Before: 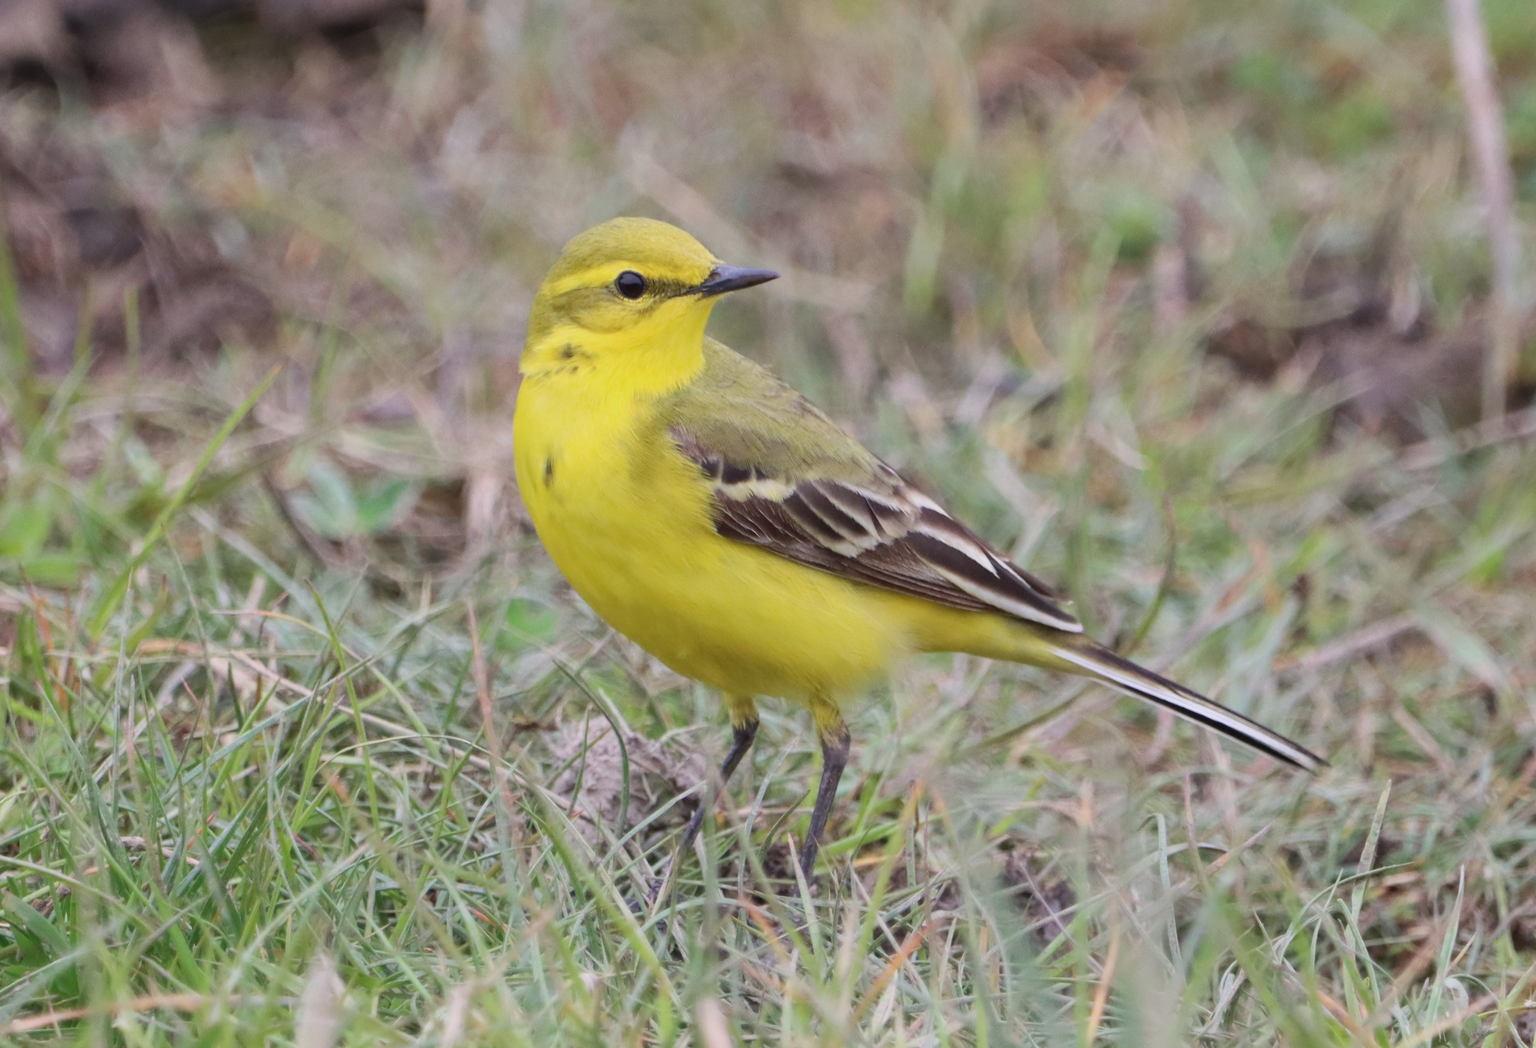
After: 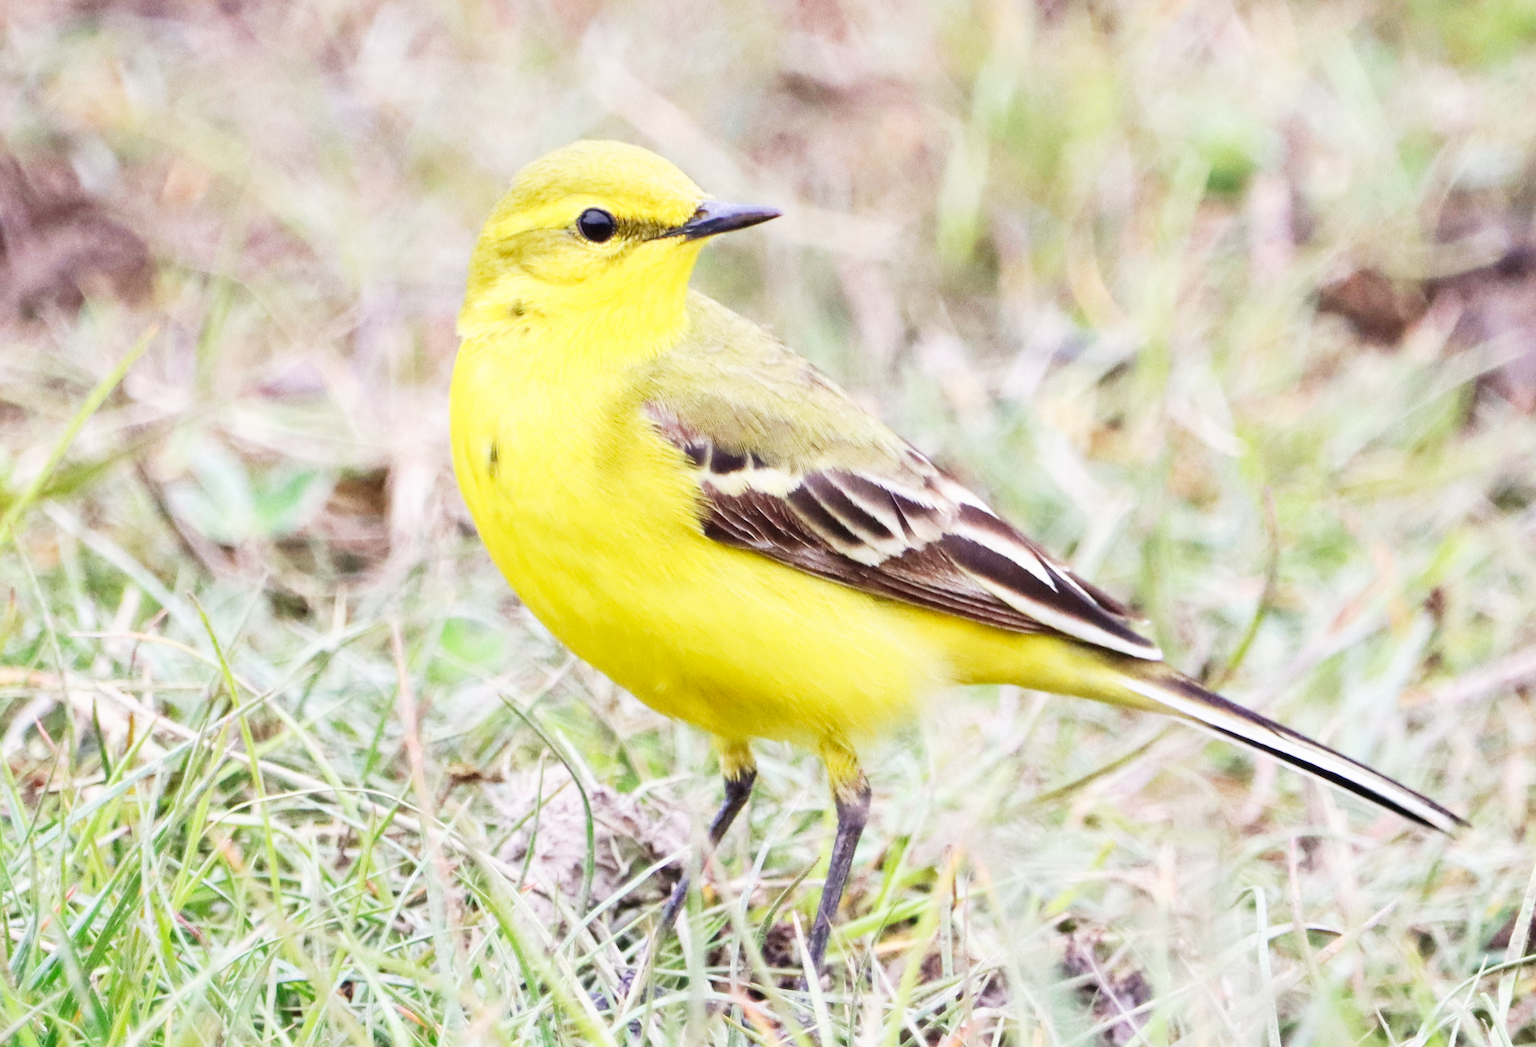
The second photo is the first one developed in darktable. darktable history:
base curve: curves: ch0 [(0, 0) (0.007, 0.004) (0.027, 0.03) (0.046, 0.07) (0.207, 0.54) (0.442, 0.872) (0.673, 0.972) (1, 1)], preserve colors none
crop and rotate: left 10.071%, top 10.071%, right 10.02%, bottom 10.02%
